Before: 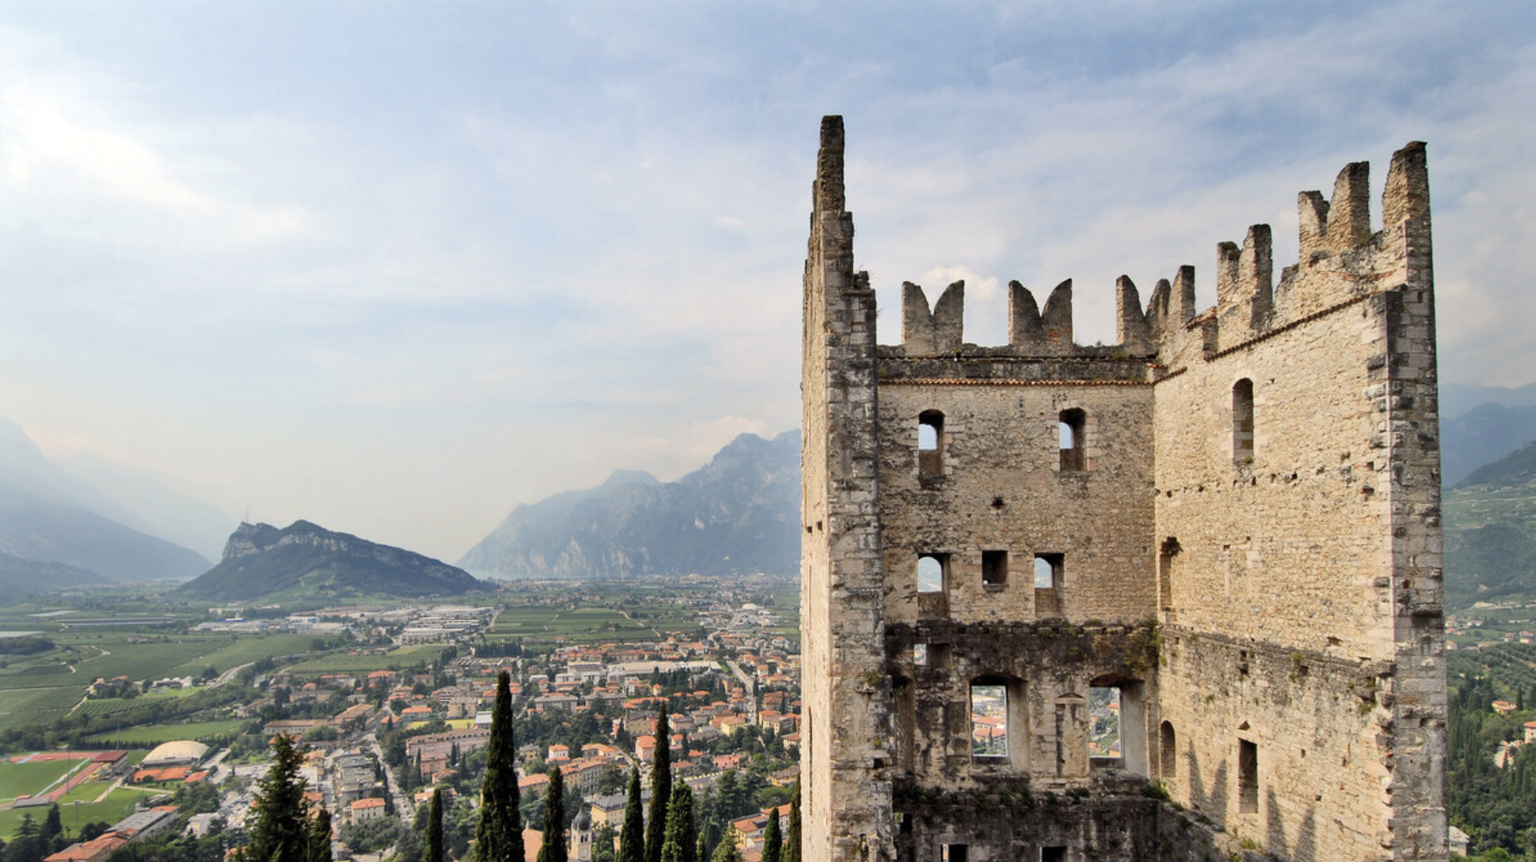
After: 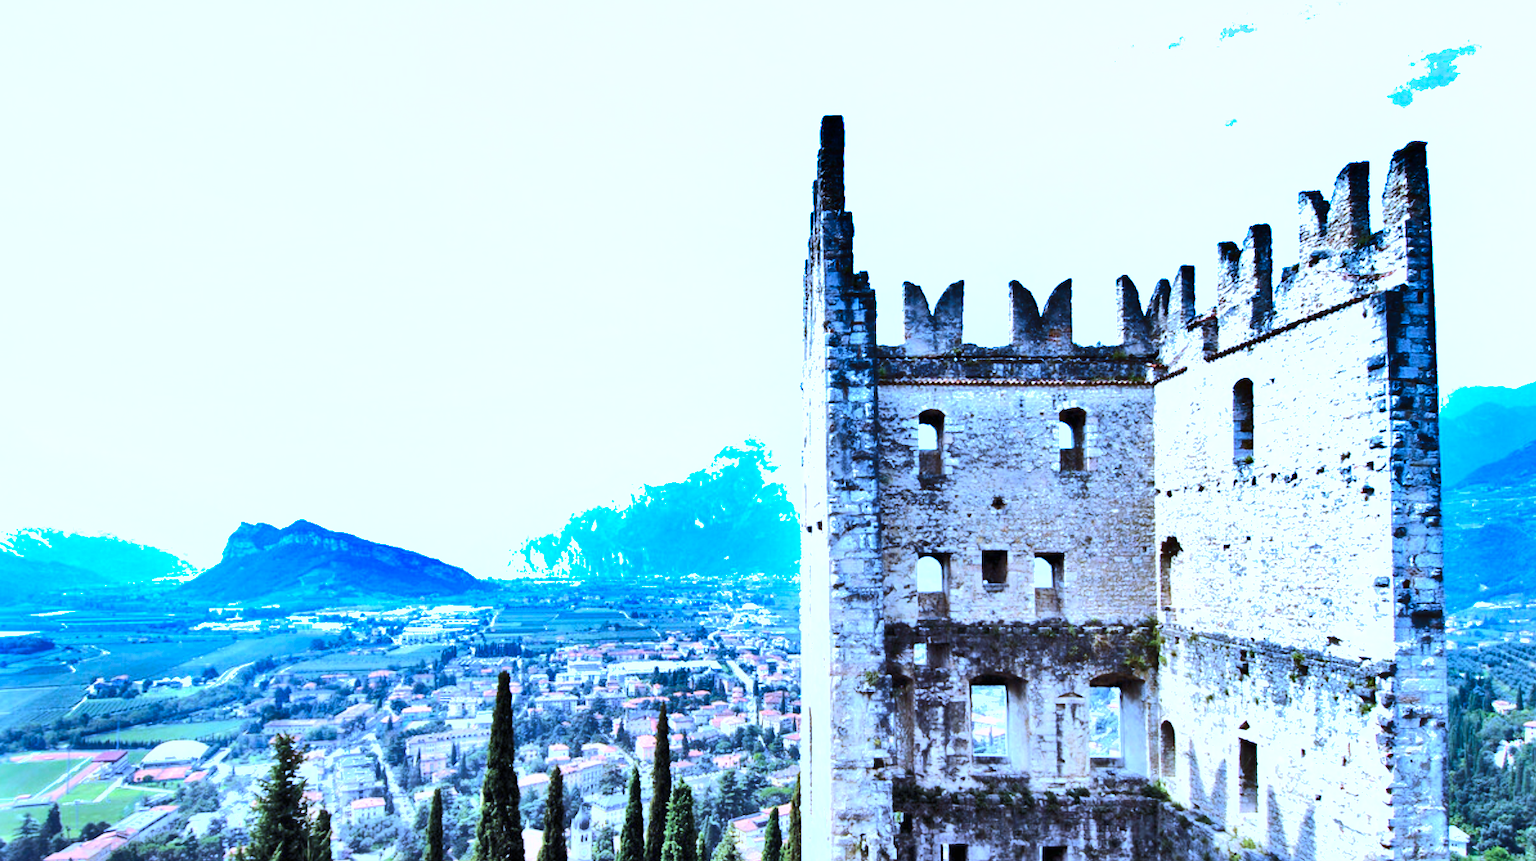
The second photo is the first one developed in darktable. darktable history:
shadows and highlights: radius 108.52, shadows 44.07, highlights -67.8, low approximation 0.01, soften with gaussian
exposure: black level correction 0, exposure 1.388 EV, compensate exposure bias true, compensate highlight preservation false
white balance: red 0.766, blue 1.537
rgb curve: curves: ch0 [(0, 0) (0.284, 0.292) (0.505, 0.644) (1, 1)]; ch1 [(0, 0) (0.284, 0.292) (0.505, 0.644) (1, 1)]; ch2 [(0, 0) (0.284, 0.292) (0.505, 0.644) (1, 1)], compensate middle gray true
